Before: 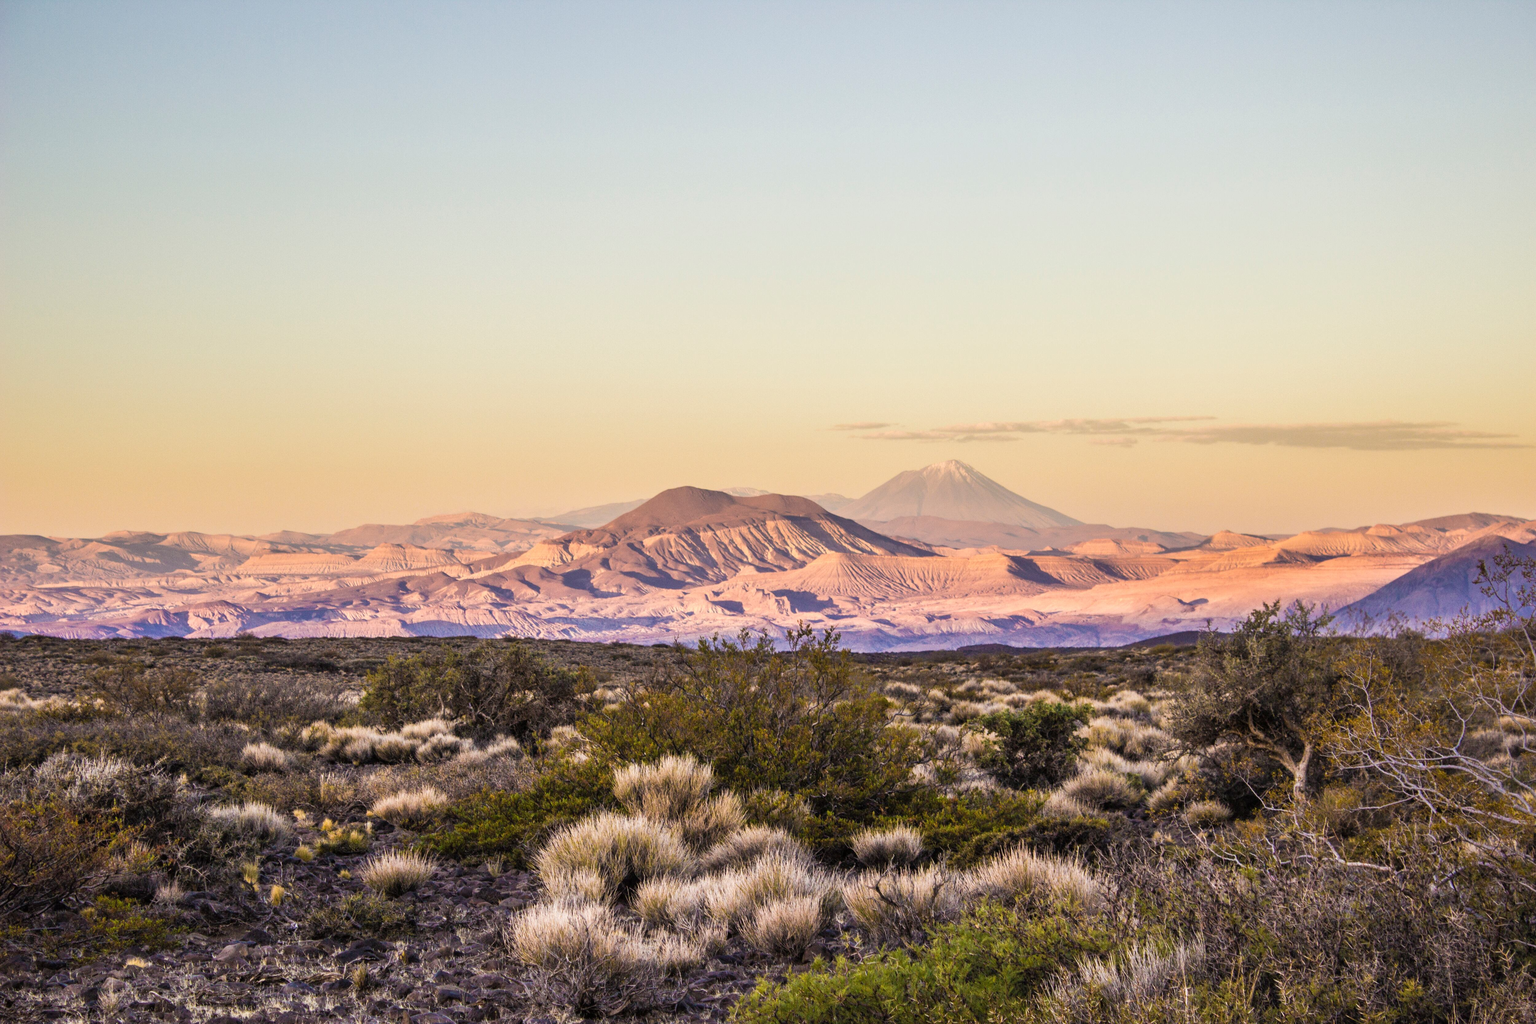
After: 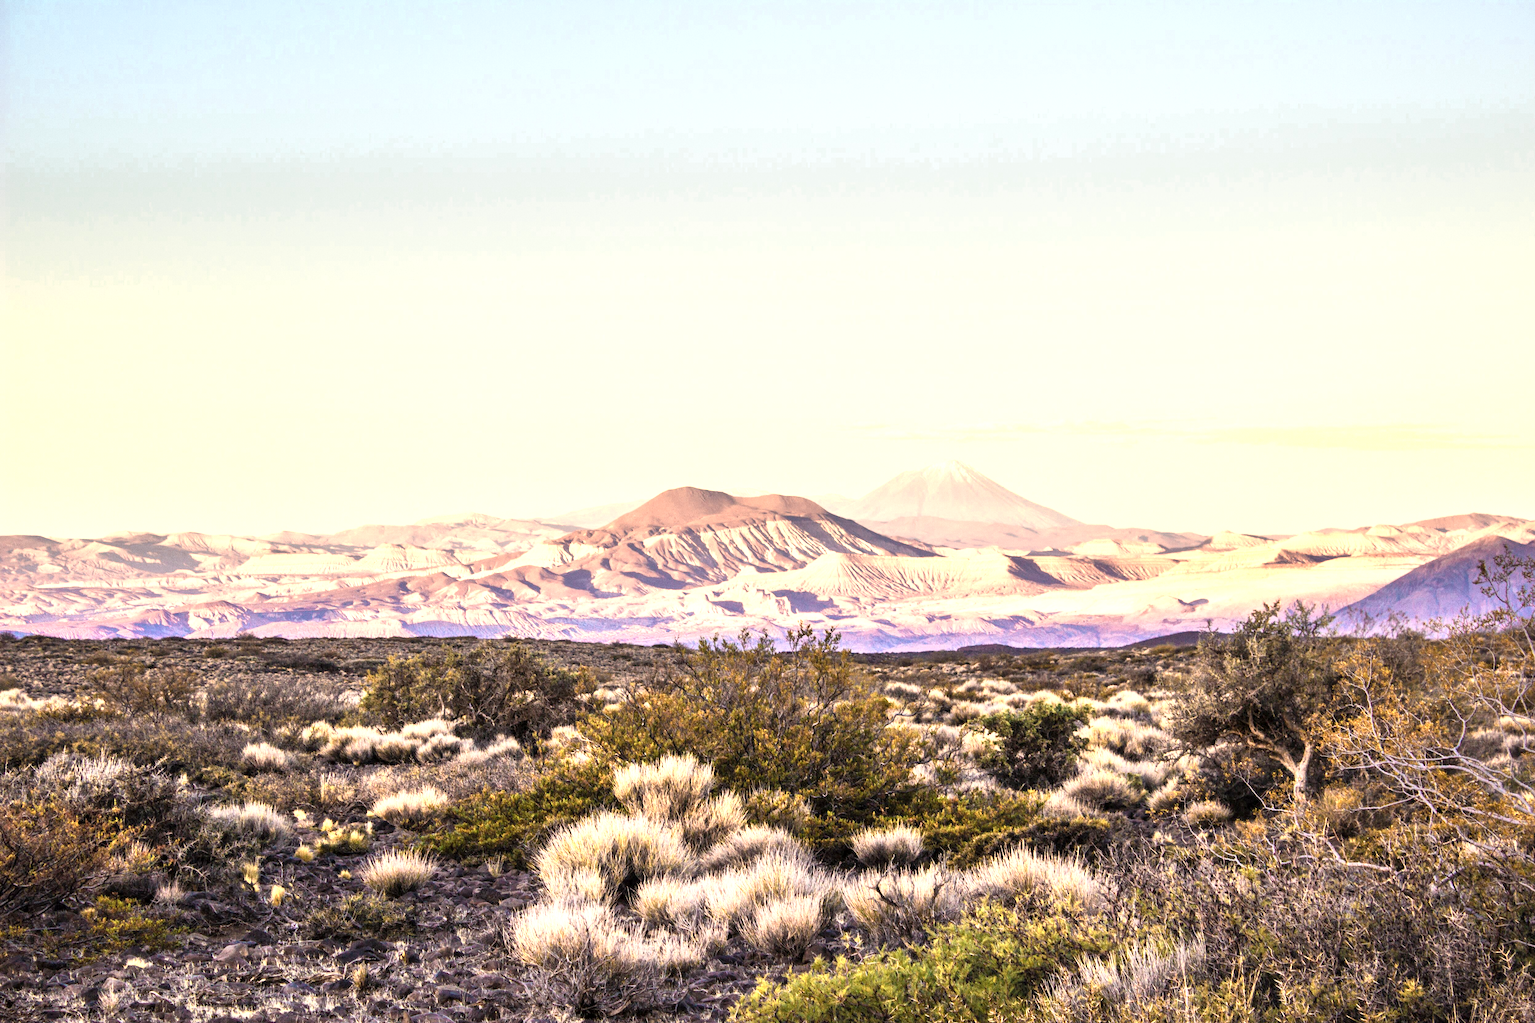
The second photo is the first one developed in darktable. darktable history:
exposure: black level correction 0.001, exposure 0.299 EV, compensate highlight preservation false
color zones: curves: ch0 [(0.018, 0.548) (0.197, 0.654) (0.425, 0.447) (0.605, 0.658) (0.732, 0.579)]; ch1 [(0.105, 0.531) (0.224, 0.531) (0.386, 0.39) (0.618, 0.456) (0.732, 0.456) (0.956, 0.421)]; ch2 [(0.039, 0.583) (0.215, 0.465) (0.399, 0.544) (0.465, 0.548) (0.614, 0.447) (0.724, 0.43) (0.882, 0.623) (0.956, 0.632)]
contrast brightness saturation: contrast 0.201, brightness 0.149, saturation 0.14
